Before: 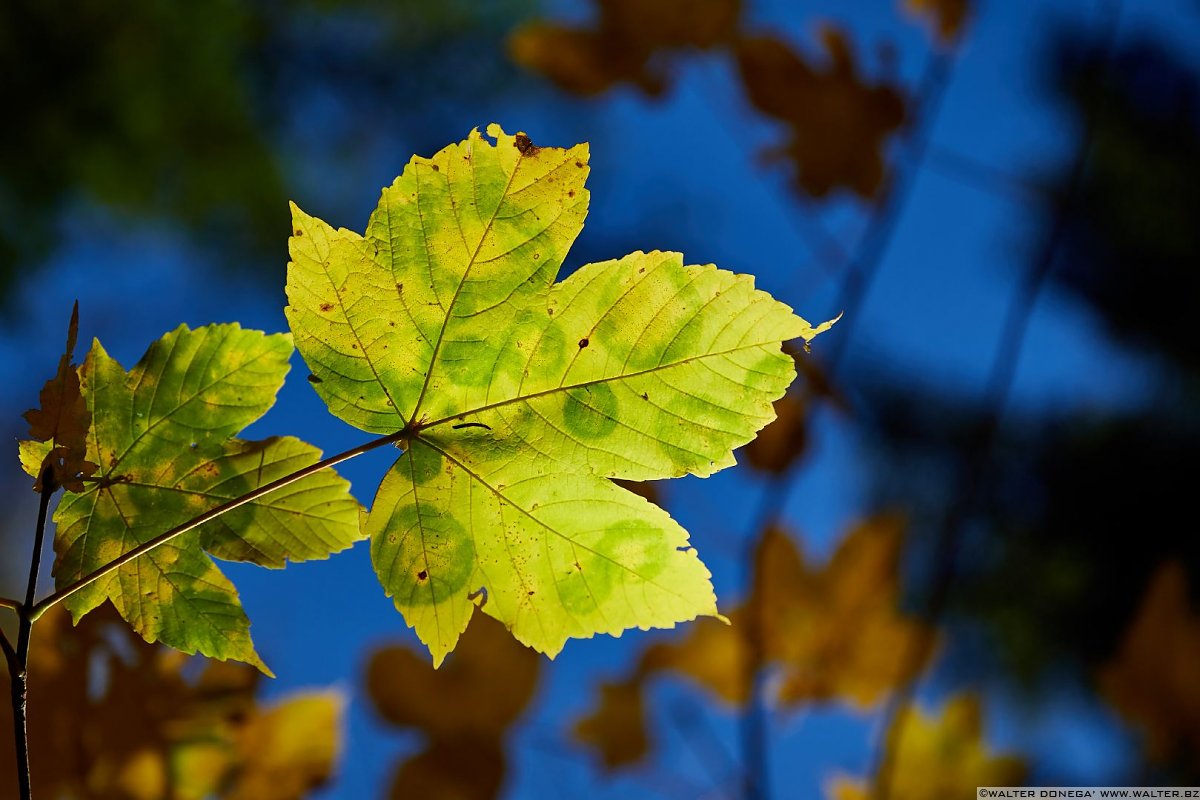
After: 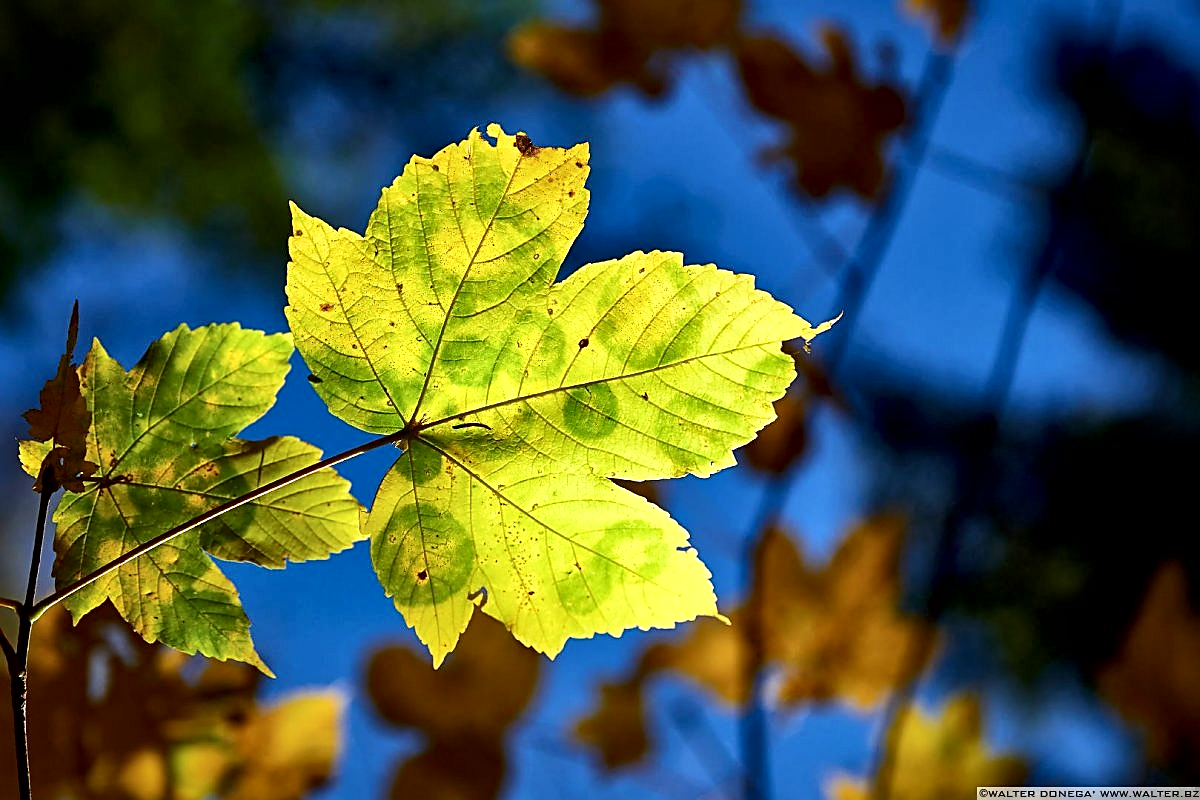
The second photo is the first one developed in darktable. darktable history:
exposure: black level correction 0.001, exposure 0.5 EV, compensate highlight preservation false
sharpen: on, module defaults
shadows and highlights: shadows -28.92, highlights 29.61
local contrast: mode bilateral grid, contrast 20, coarseness 50, detail 162%, midtone range 0.2
